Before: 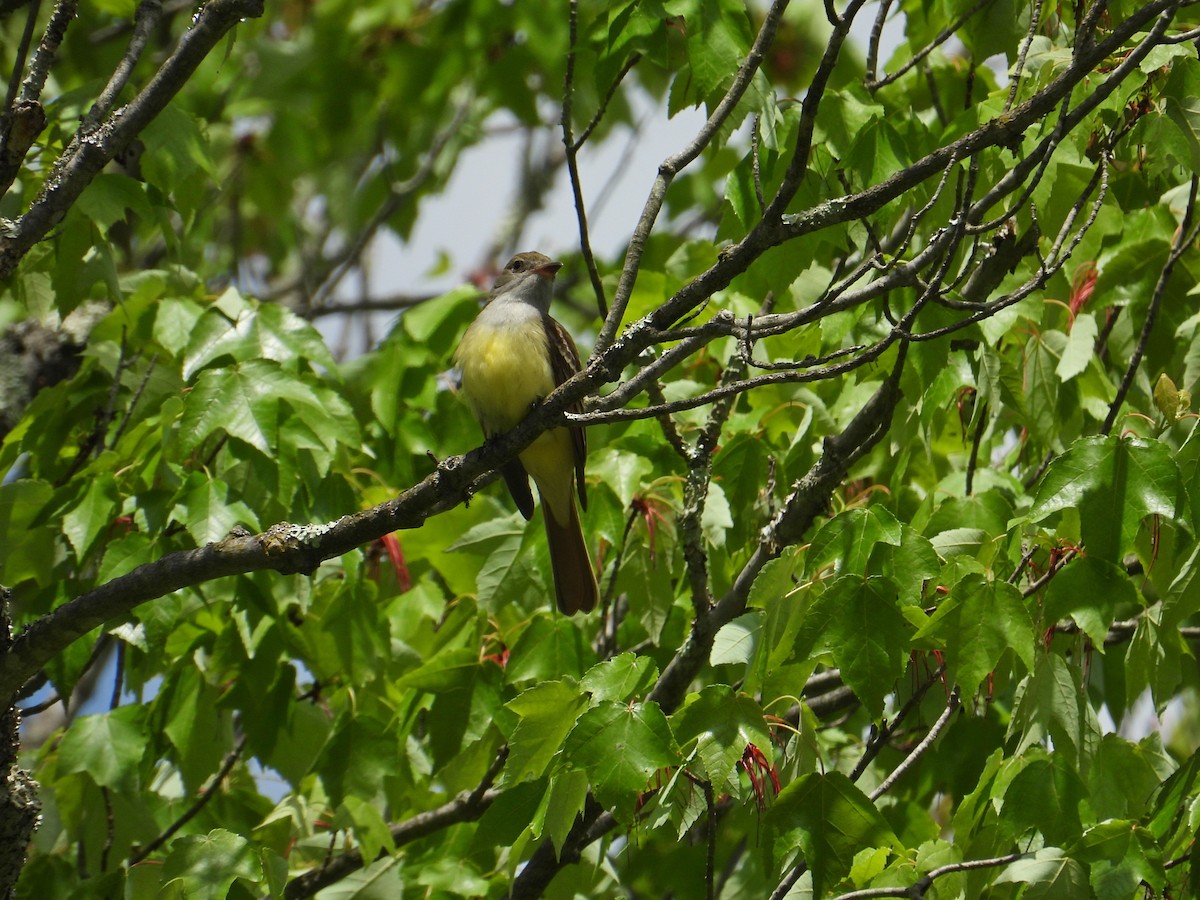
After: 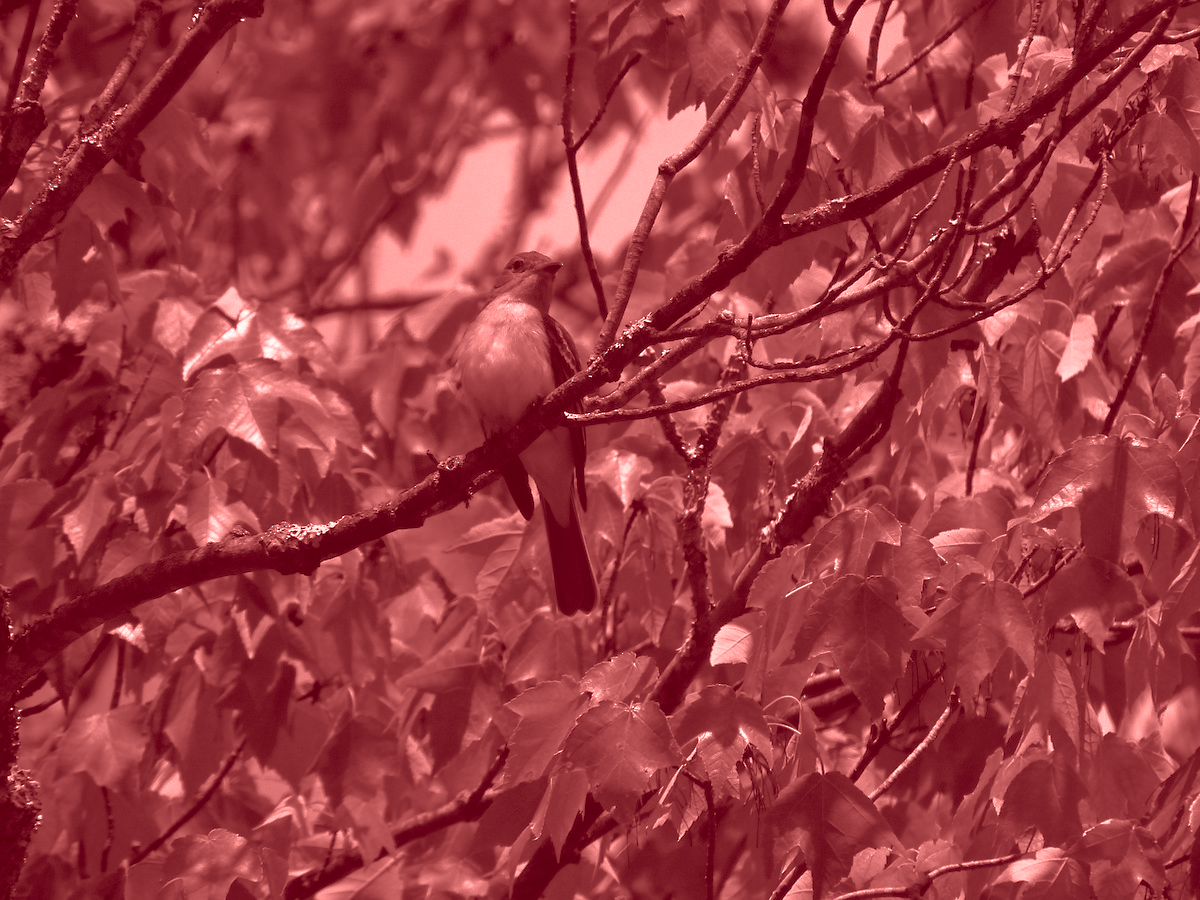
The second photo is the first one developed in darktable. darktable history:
colorize: saturation 60%, source mix 100%
base curve: curves: ch0 [(0, 0) (0.564, 0.291) (0.802, 0.731) (1, 1)]
exposure: exposure 0.02 EV, compensate highlight preservation false
